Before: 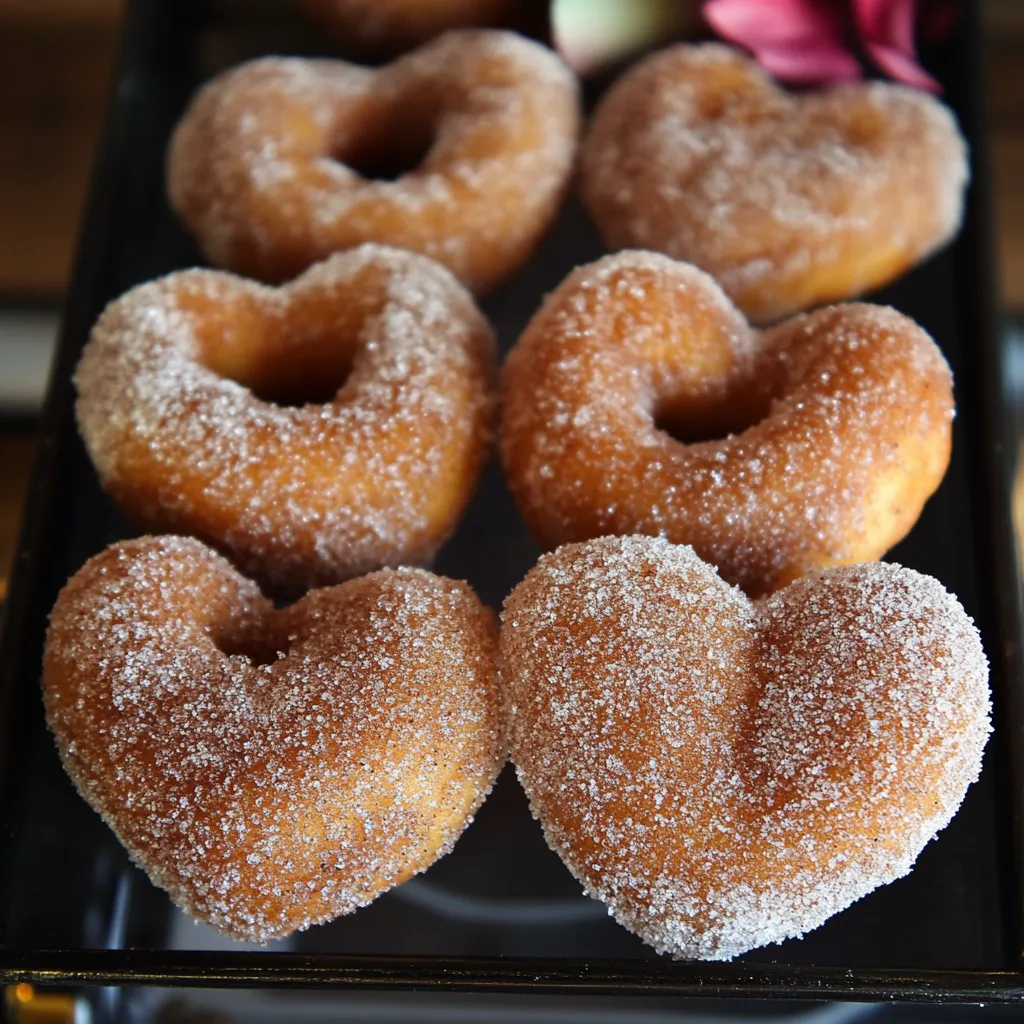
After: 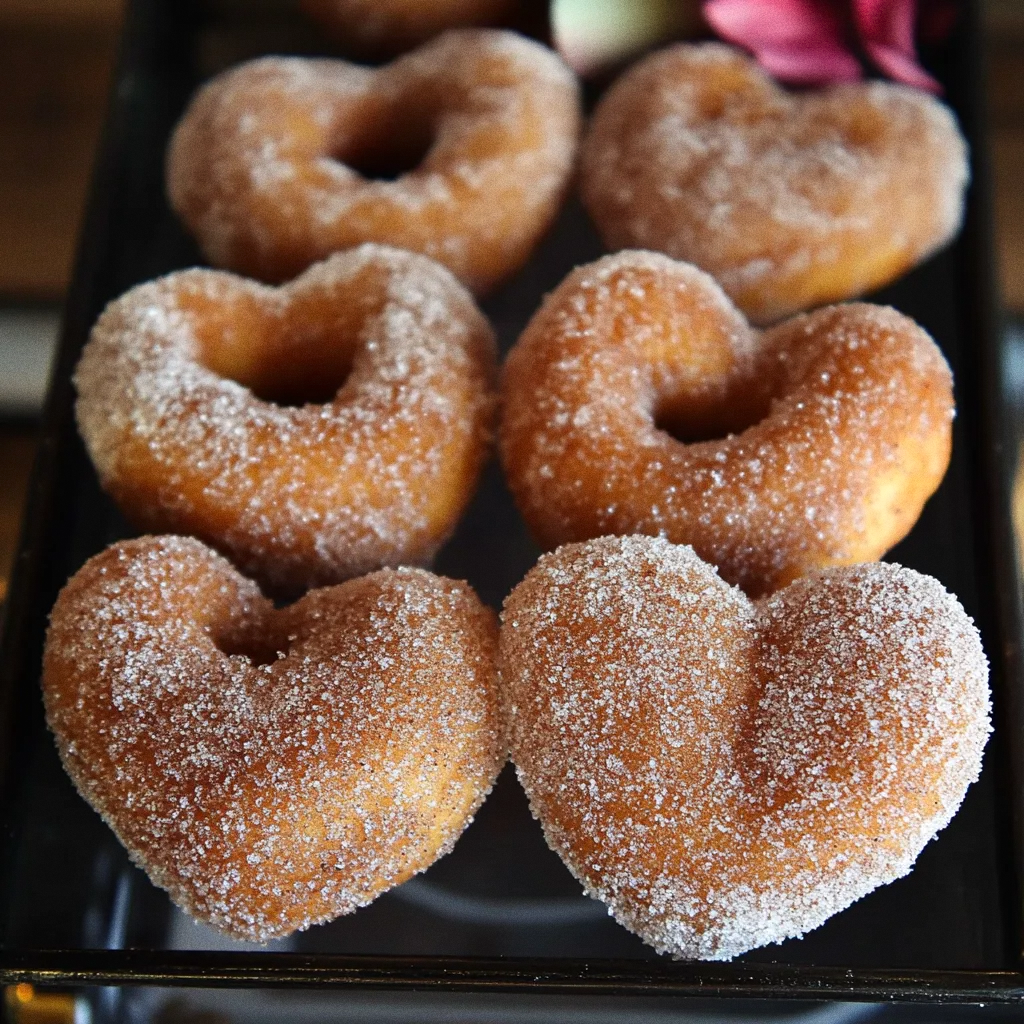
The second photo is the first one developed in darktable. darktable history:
shadows and highlights: shadows 12, white point adjustment 1.2, soften with gaussian
grain: coarseness 0.09 ISO
